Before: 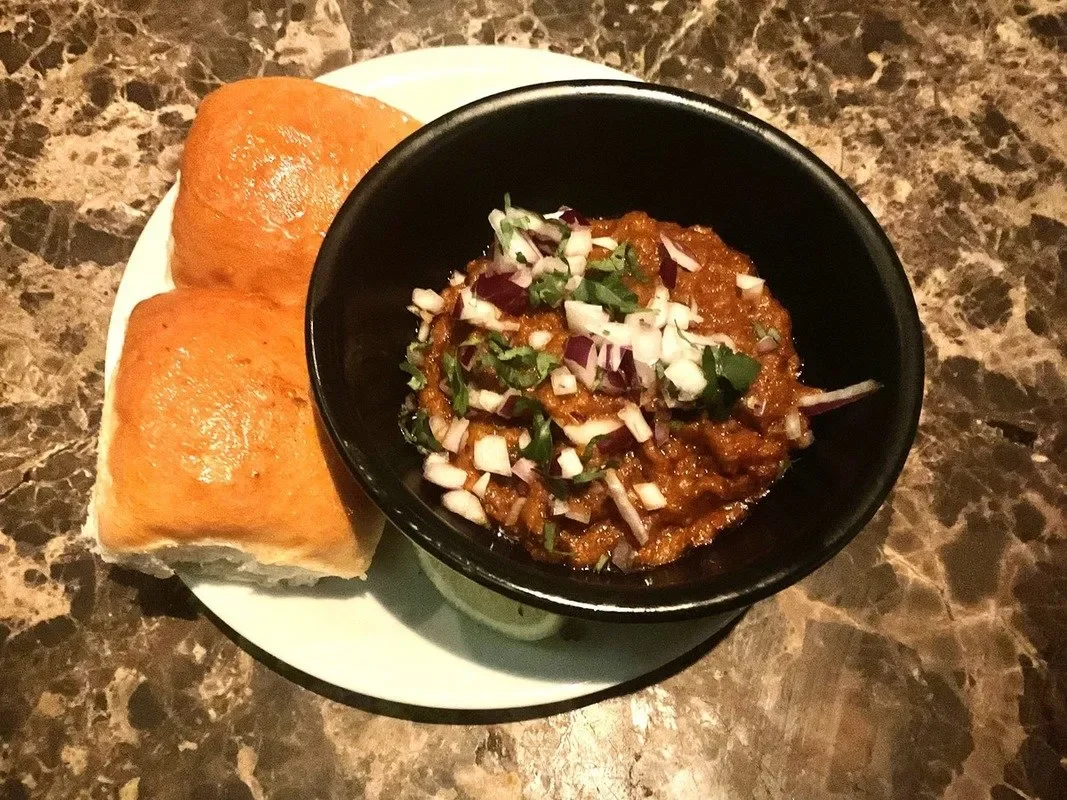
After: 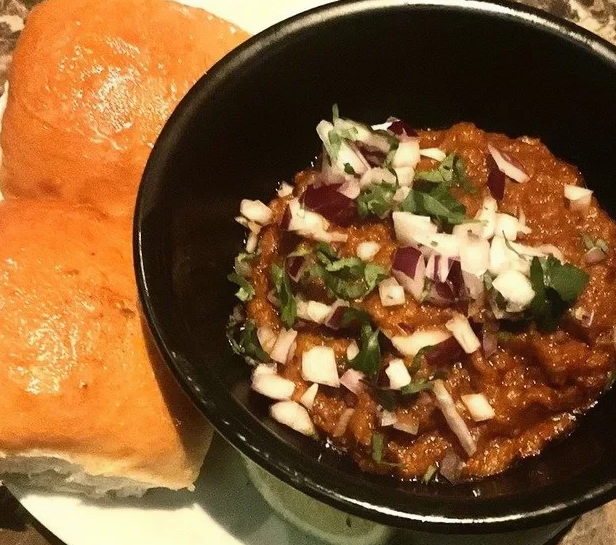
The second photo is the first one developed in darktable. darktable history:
exposure: compensate highlight preservation false
contrast equalizer: octaves 7, y [[0.6 ×6], [0.55 ×6], [0 ×6], [0 ×6], [0 ×6]], mix -0.2
crop: left 16.202%, top 11.208%, right 26.045%, bottom 20.557%
